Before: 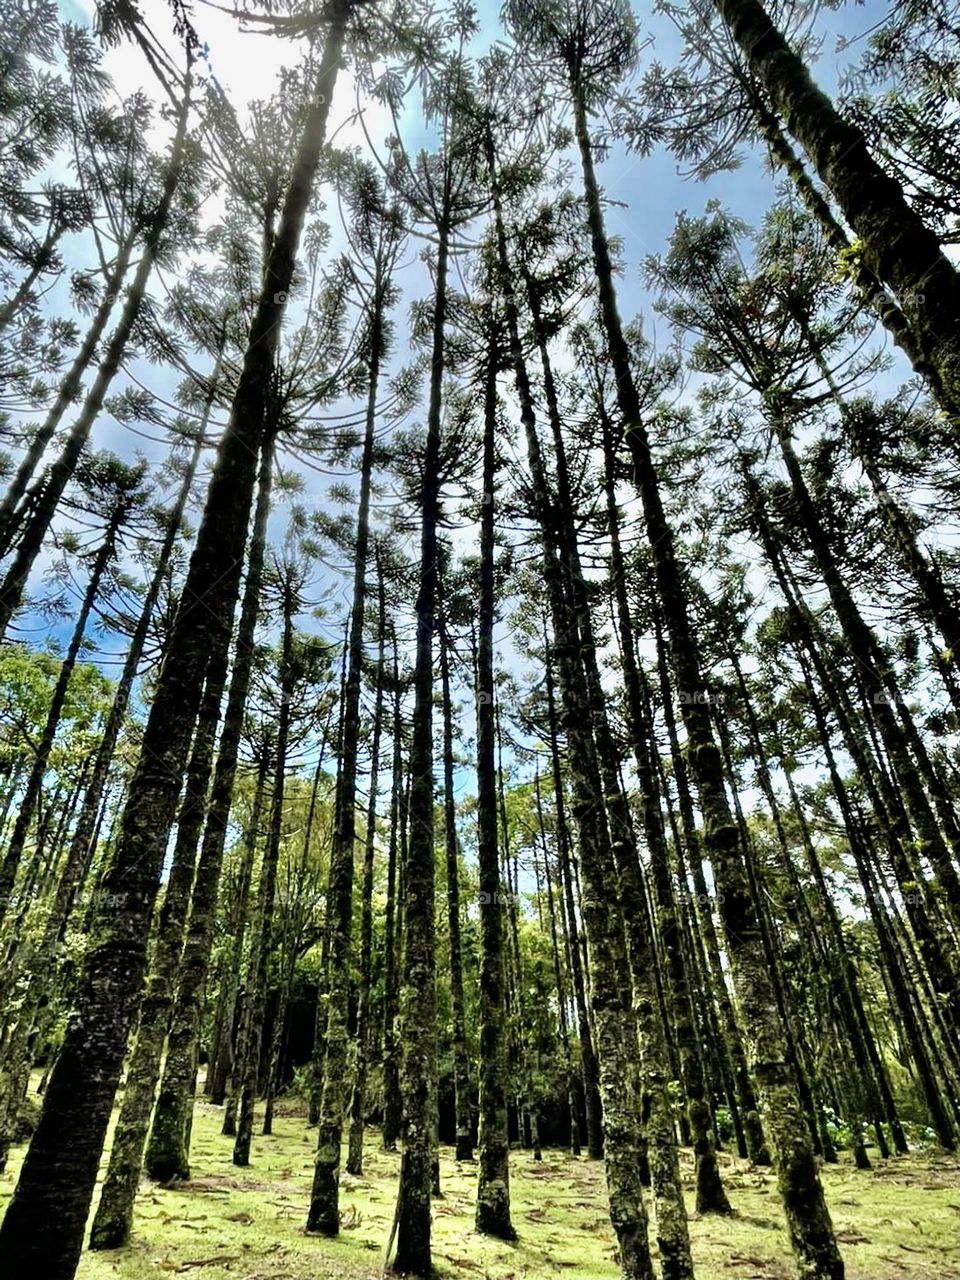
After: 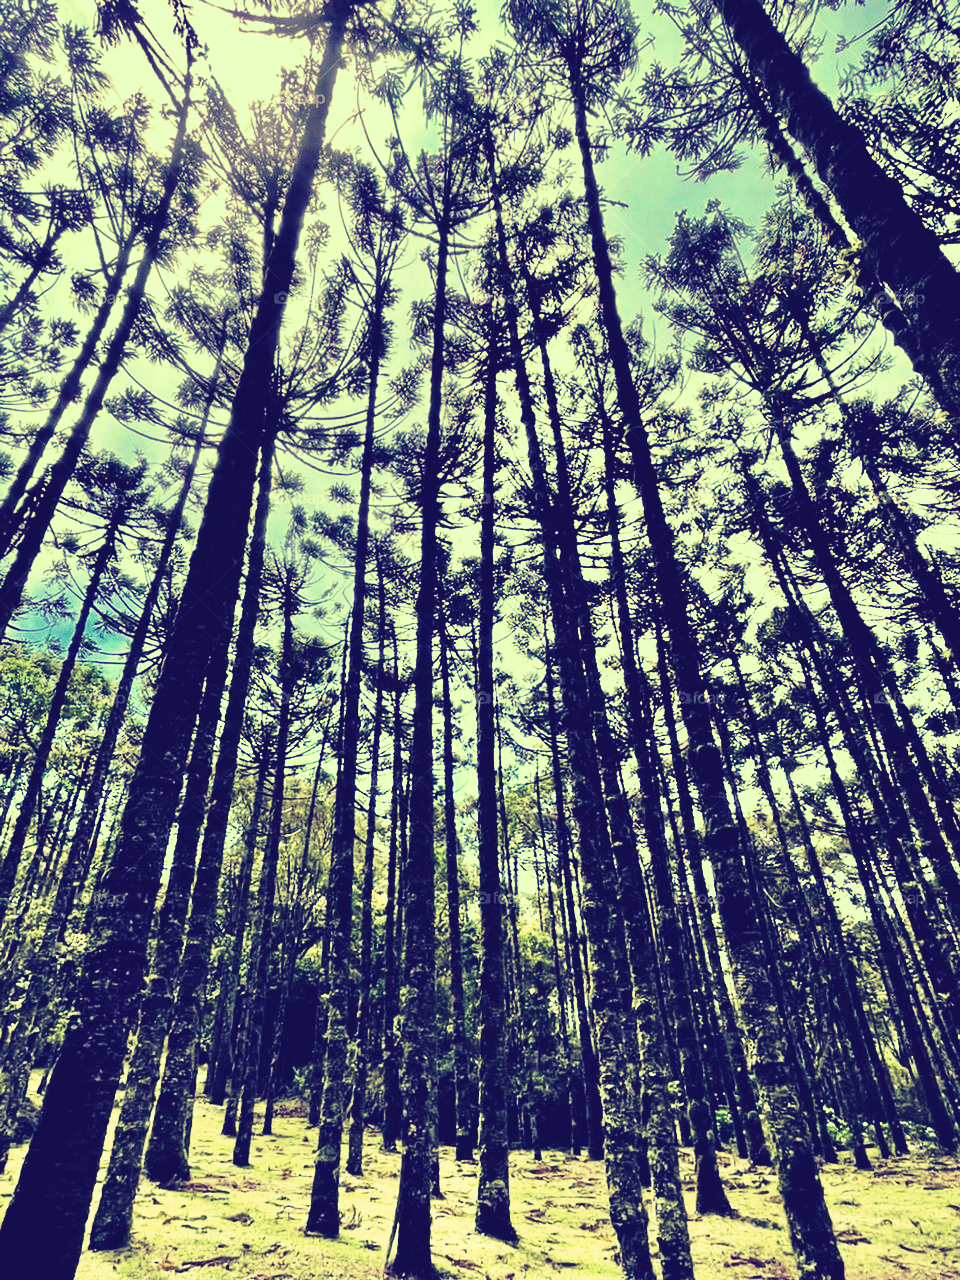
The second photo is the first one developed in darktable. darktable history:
tone curve: curves: ch0 [(0, 0) (0.003, 0.06) (0.011, 0.059) (0.025, 0.065) (0.044, 0.076) (0.069, 0.088) (0.1, 0.102) (0.136, 0.116) (0.177, 0.137) (0.224, 0.169) (0.277, 0.214) (0.335, 0.271) (0.399, 0.356) (0.468, 0.459) (0.543, 0.579) (0.623, 0.705) (0.709, 0.823) (0.801, 0.918) (0.898, 0.963) (1, 1)], preserve colors none
color look up table: target L [80.55, 79.04, 68.14, 71.91, 84.09, 83.59, 72.46, 67.28, 64.14, 59.67, 50.25, 34.65, 22.67, 14.73, 200.64, 96.01, 83.16, 81.95, 67.21, 71.62, 51.2, 50.34, 57.94, 57.8, 49.13, 47.72, 37, 38.11, 12.45, 5.68, 68.9, 72.44, 59.1, 54.68, 50.8, 53.74, 50.31, 44.94, 33.23, 27.41, 20.37, 19.85, 15.59, 95.37, 75.59, 73.85, 56.43, 54.85, 51.3], target a [-0.574, -8.497, -36.26, -49.79, -23.29, -25.39, -48.77, -43.84, 4.624, -17.69, -26.92, -0.912, 2.198, 25.2, 0, -46.59, -27.01, -3.488, 11.61, 5.564, 47.8, 45.2, 30.14, 28.9, 51.79, 42.42, 8.99, 43.23, 44.15, 42.95, 24.62, 8.808, 34.35, 56.15, 52.71, -9.33, 52.35, 30.11, 26.95, 39.57, 32.08, 48.03, 47.74, -38.7, -50.39, -40.27, -26.71, -4.744, -17.82], target b [37.45, 17.85, 4.88, 26.81, 47.94, 56.3, 24.66, 32.6, 29.33, 17.03, 12.74, -18.66, -24.76, -42.35, 0, 44.82, 54.36, 38.89, 16.56, 17.98, -7.257, 12.82, 10.89, 26.49, 13.36, 8.9, -2.96, -13.8, -43.74, -51.9, 3.874, 8.548, -8.892, -18.13, -19.89, -20.9, -6.394, -21.24, -52.96, -39.26, -47.37, -57.75, -50.45, 46.44, 15.38, 10.2, 3.599, -3.427, -9.338], num patches 49
